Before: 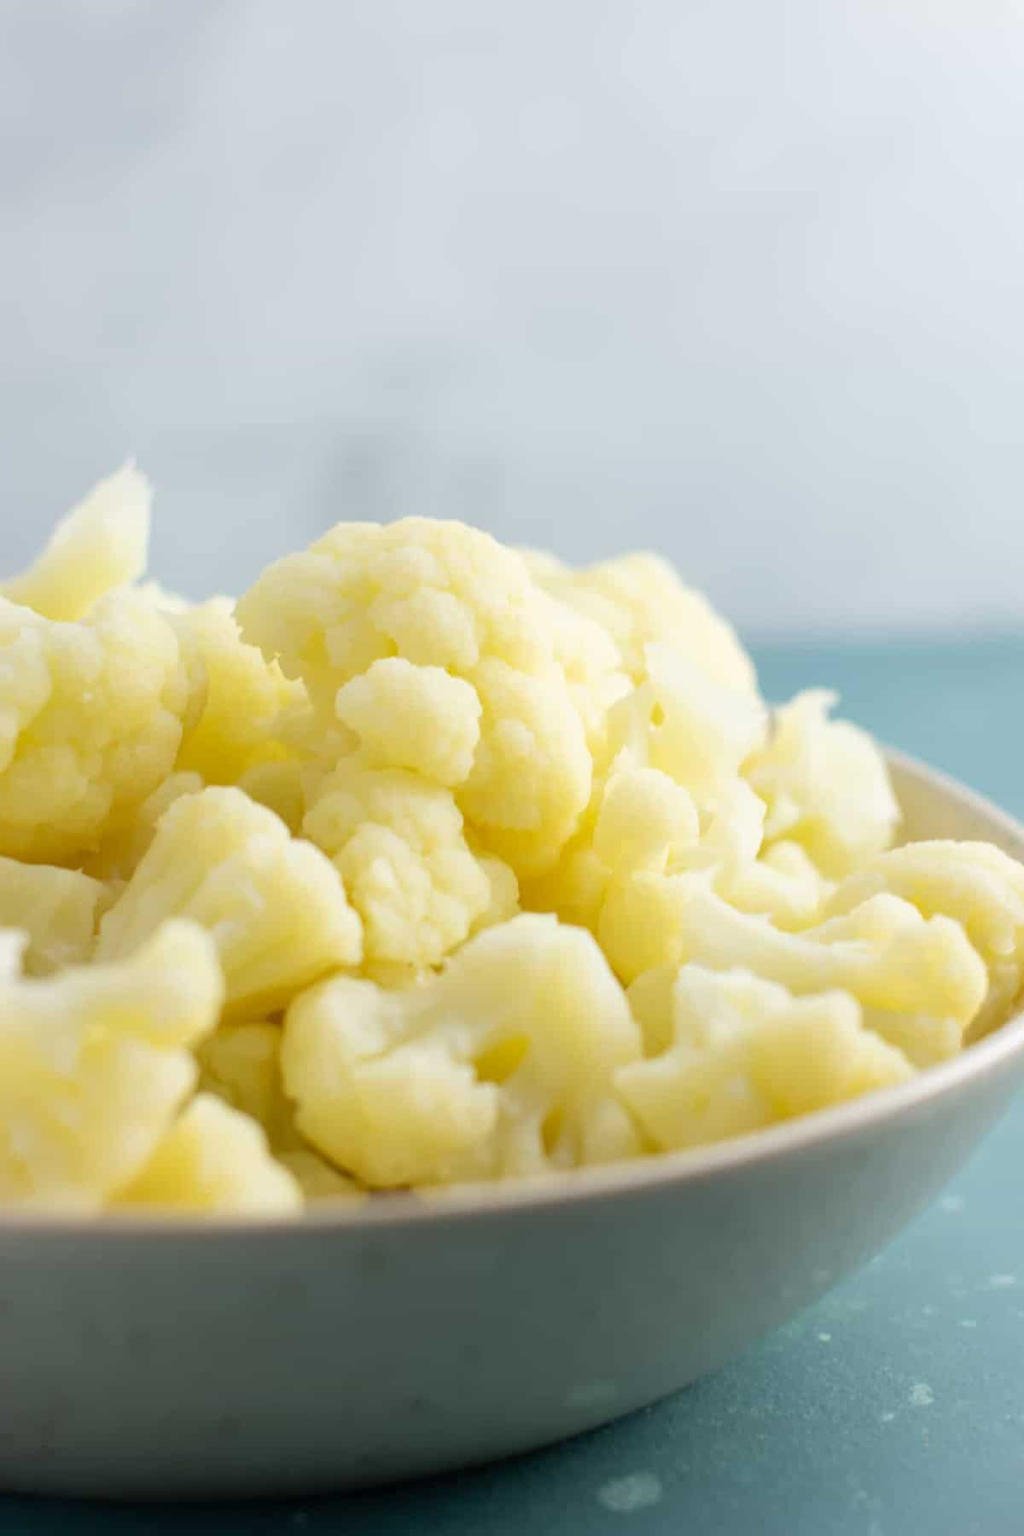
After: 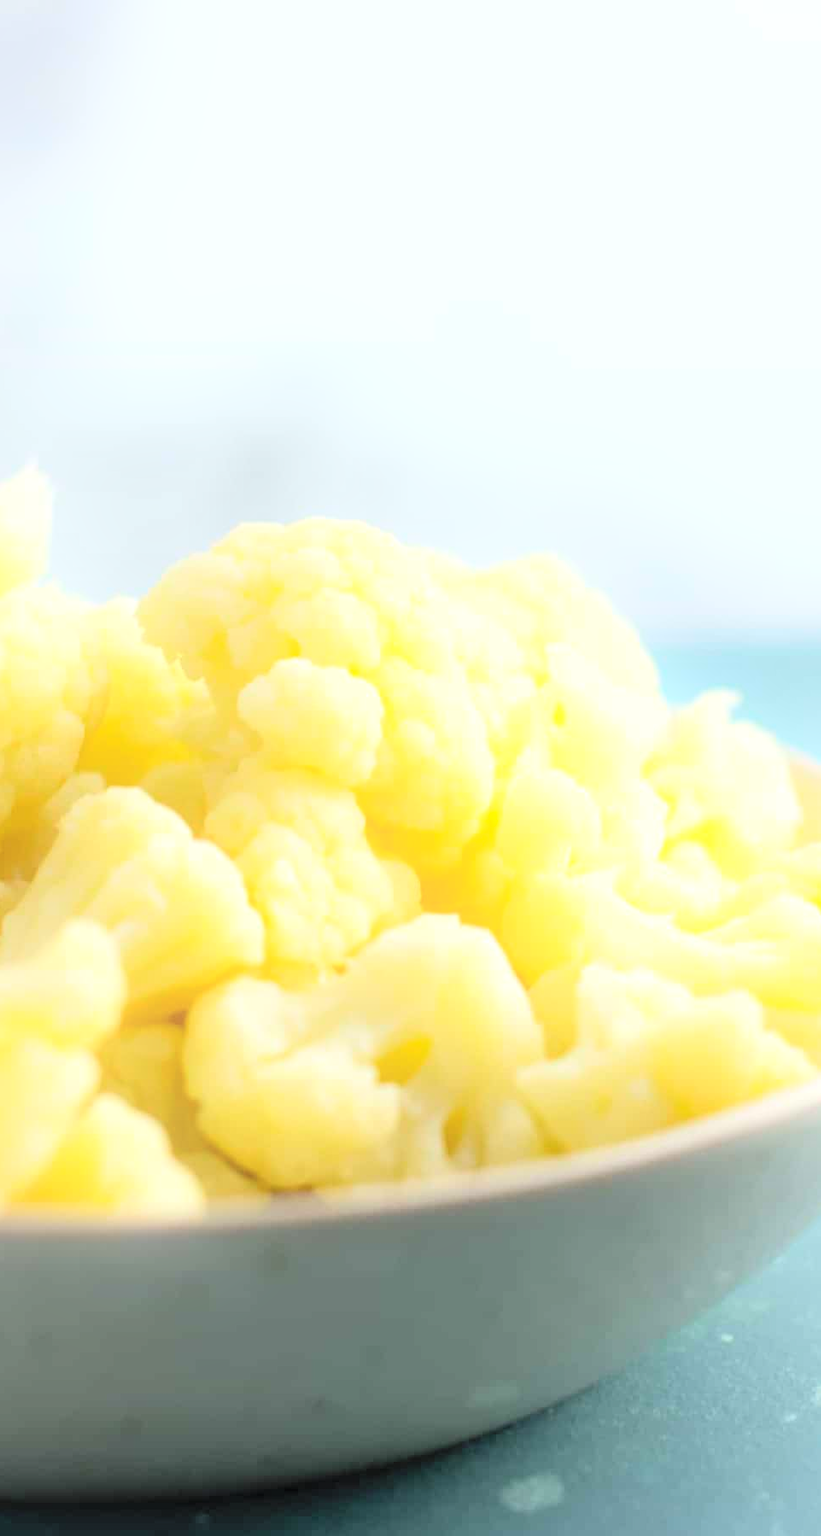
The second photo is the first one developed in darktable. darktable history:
bloom: size 13.65%, threshold 98.39%, strength 4.82%
contrast brightness saturation: contrast 0.1, brightness 0.3, saturation 0.14
levels: levels [0.016, 0.484, 0.953]
crop and rotate: left 9.597%, right 10.195%
